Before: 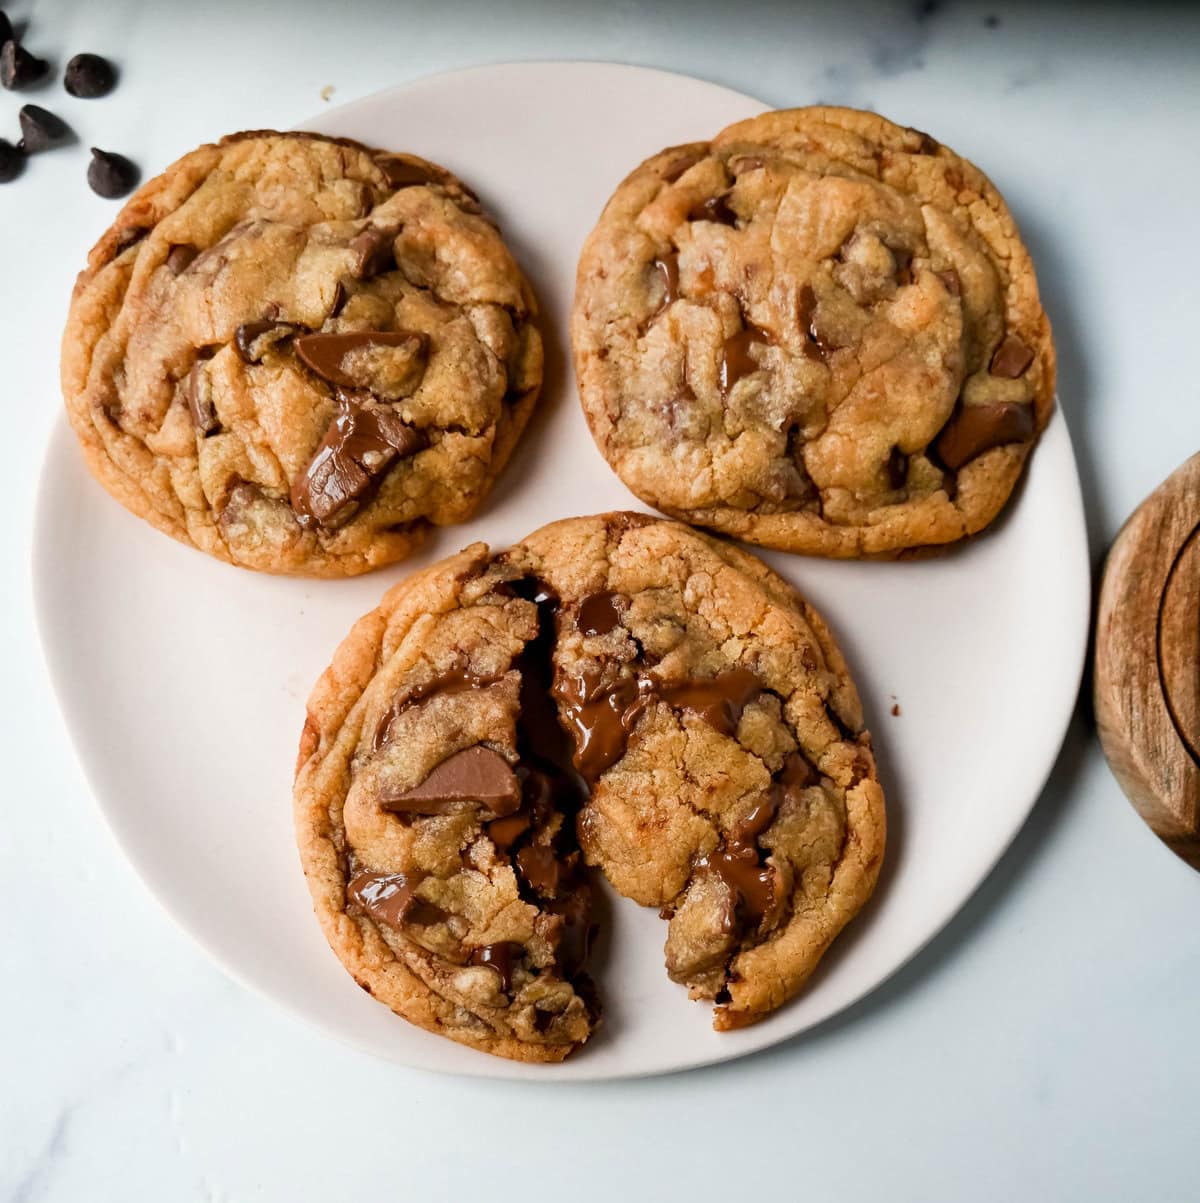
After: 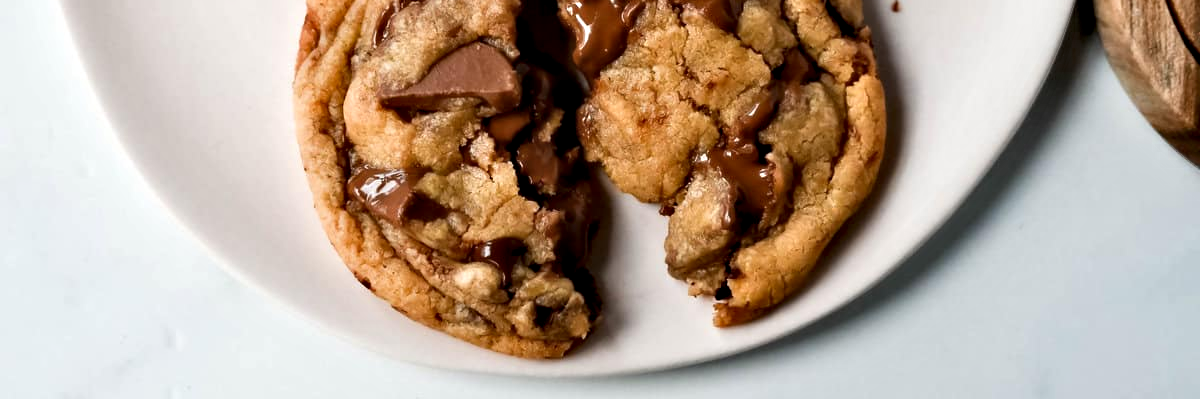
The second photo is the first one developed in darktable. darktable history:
crop and rotate: top 58.521%, bottom 8.29%
contrast equalizer: y [[0.513, 0.565, 0.608, 0.562, 0.512, 0.5], [0.5 ×6], [0.5, 0.5, 0.5, 0.528, 0.598, 0.658], [0 ×6], [0 ×6]]
